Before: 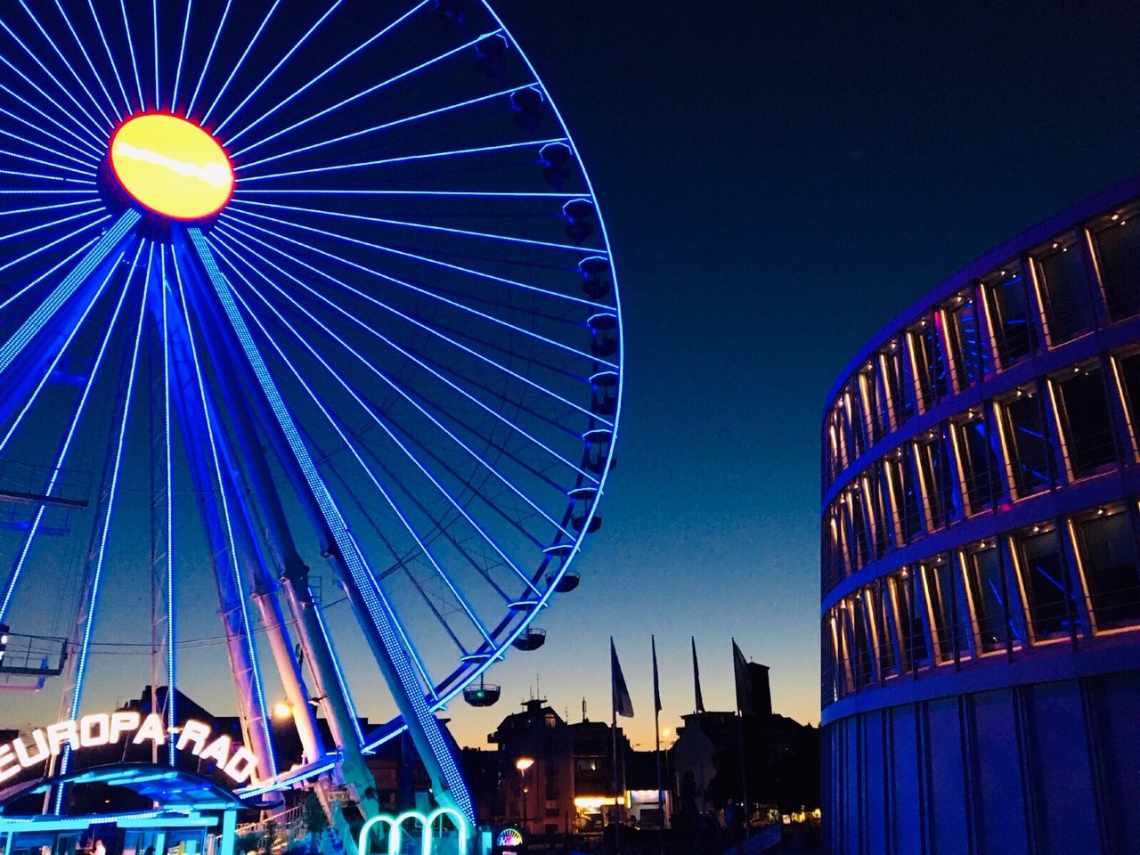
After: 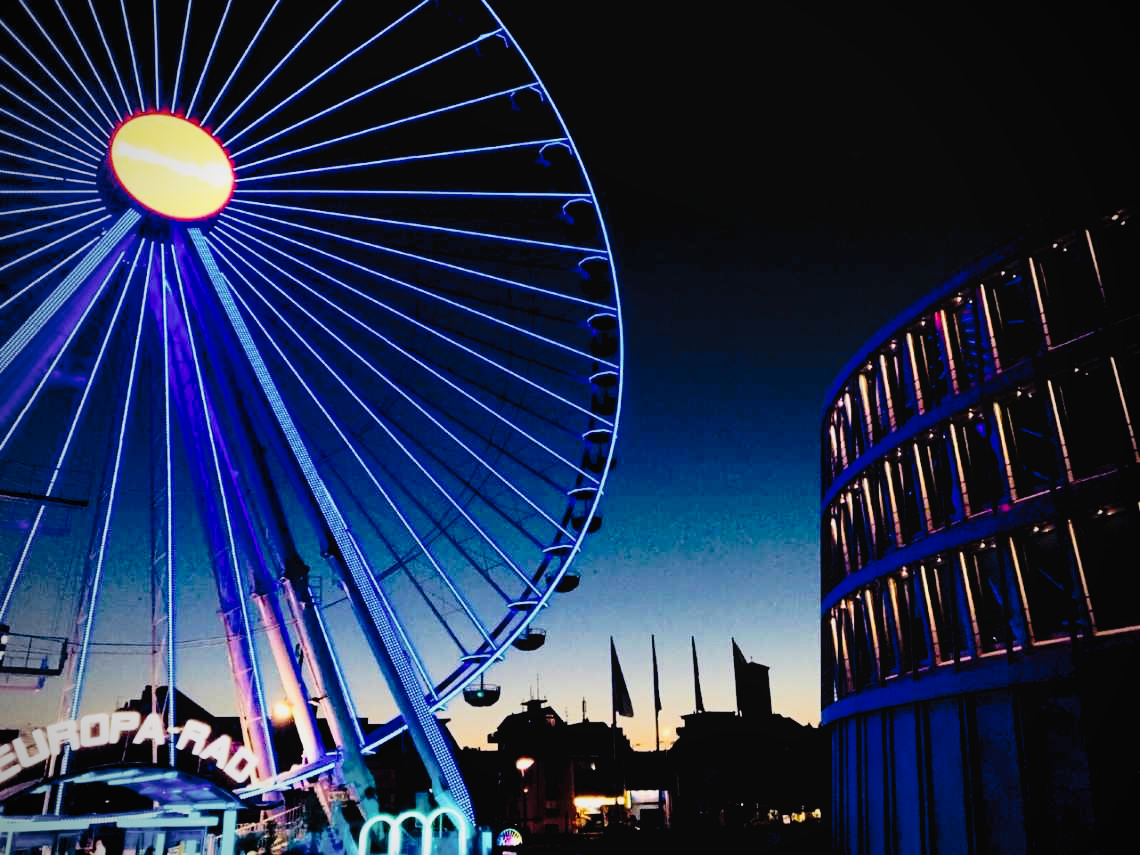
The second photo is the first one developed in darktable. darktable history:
vignetting: fall-off start 74.43%, fall-off radius 65.7%, brightness -0.704, saturation -0.482
filmic rgb: black relative exposure -7.65 EV, white relative exposure 4.56 EV, hardness 3.61, contrast 0.986
local contrast: highlights 103%, shadows 100%, detail 120%, midtone range 0.2
tone curve: curves: ch0 [(0, 0.029) (0.168, 0.142) (0.359, 0.44) (0.469, 0.544) (0.634, 0.722) (0.858, 0.903) (1, 0.968)]; ch1 [(0, 0) (0.437, 0.453) (0.472, 0.47) (0.502, 0.502) (0.54, 0.534) (0.57, 0.592) (0.618, 0.66) (0.699, 0.749) (0.859, 0.919) (1, 1)]; ch2 [(0, 0) (0.33, 0.301) (0.421, 0.443) (0.476, 0.498) (0.505, 0.503) (0.547, 0.557) (0.586, 0.634) (0.608, 0.676) (1, 1)], preserve colors none
color balance rgb: global offset › luminance -0.846%, perceptual saturation grading › global saturation -0.608%, perceptual brilliance grading › global brilliance 15.05%, perceptual brilliance grading › shadows -34.841%, global vibrance 14.587%
